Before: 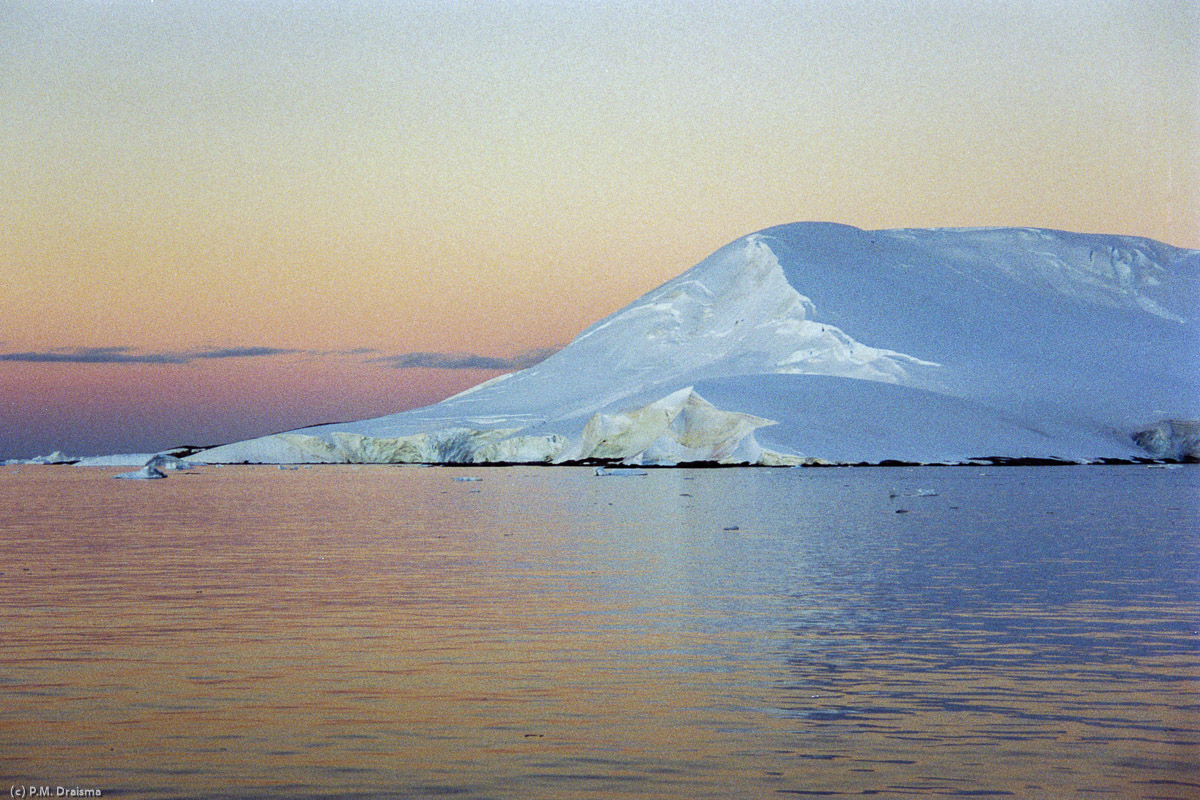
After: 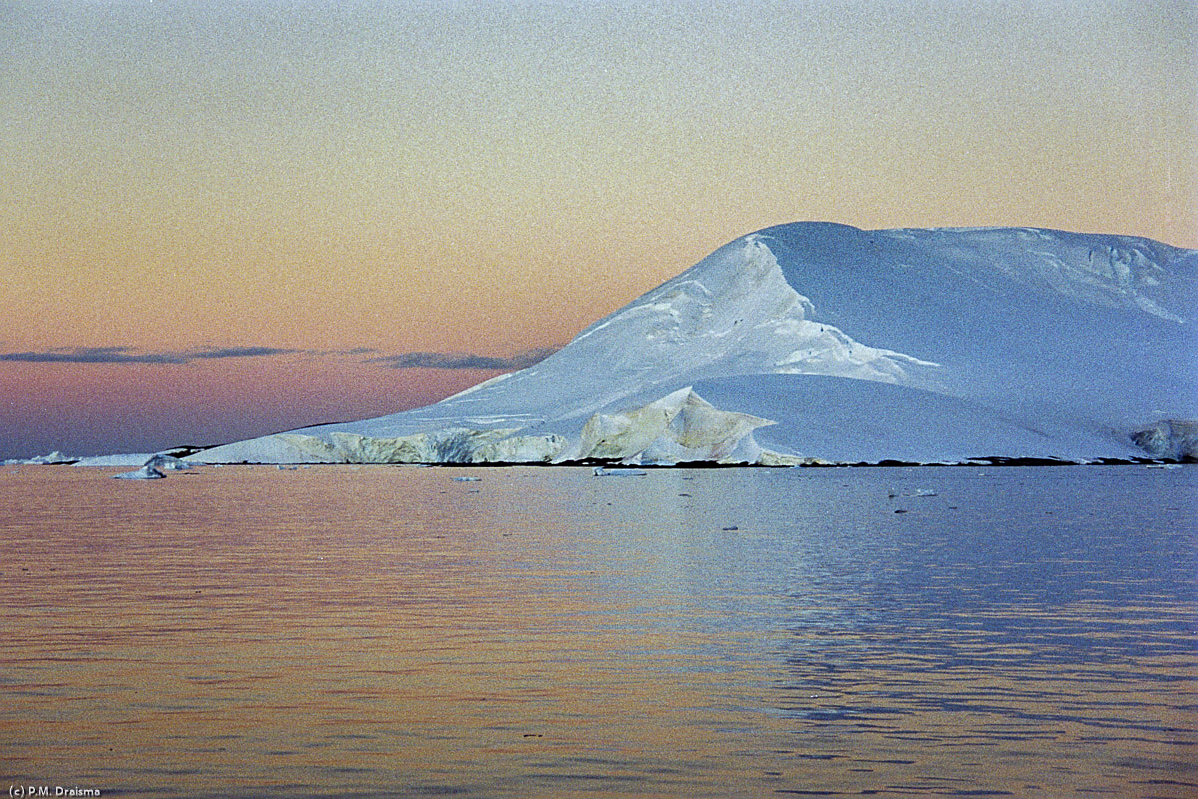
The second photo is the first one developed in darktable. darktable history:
sharpen: on, module defaults
shadows and highlights: low approximation 0.01, soften with gaussian
crop and rotate: left 0.148%, bottom 0.009%
